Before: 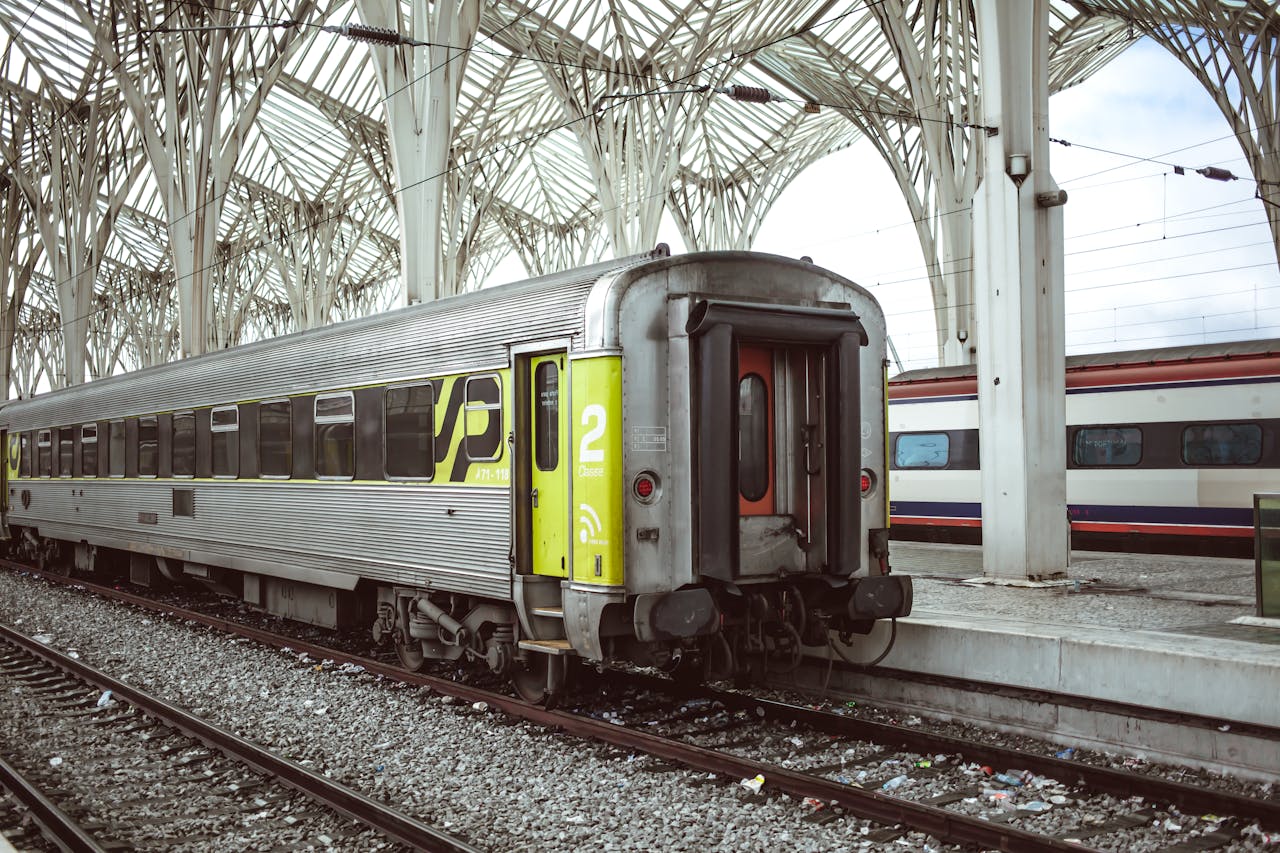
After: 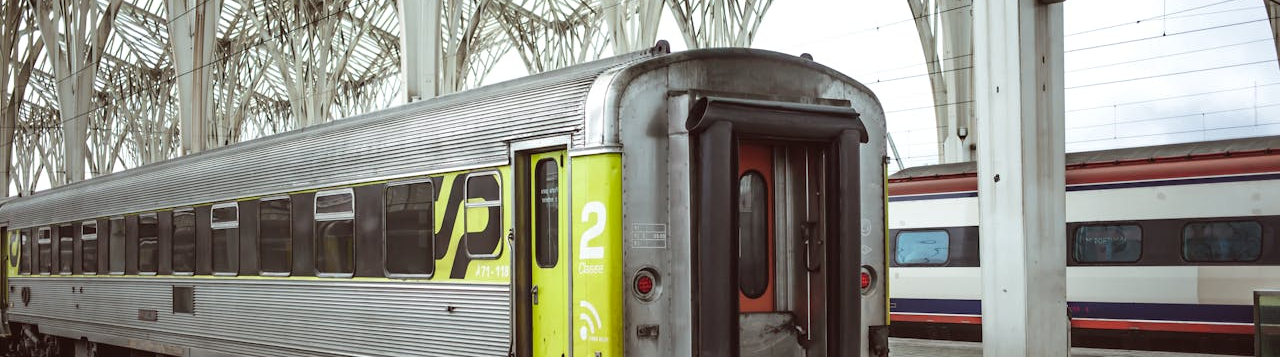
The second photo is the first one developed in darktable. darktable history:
crop and rotate: top 23.84%, bottom 34.294%
shadows and highlights: radius 264.75, soften with gaussian
